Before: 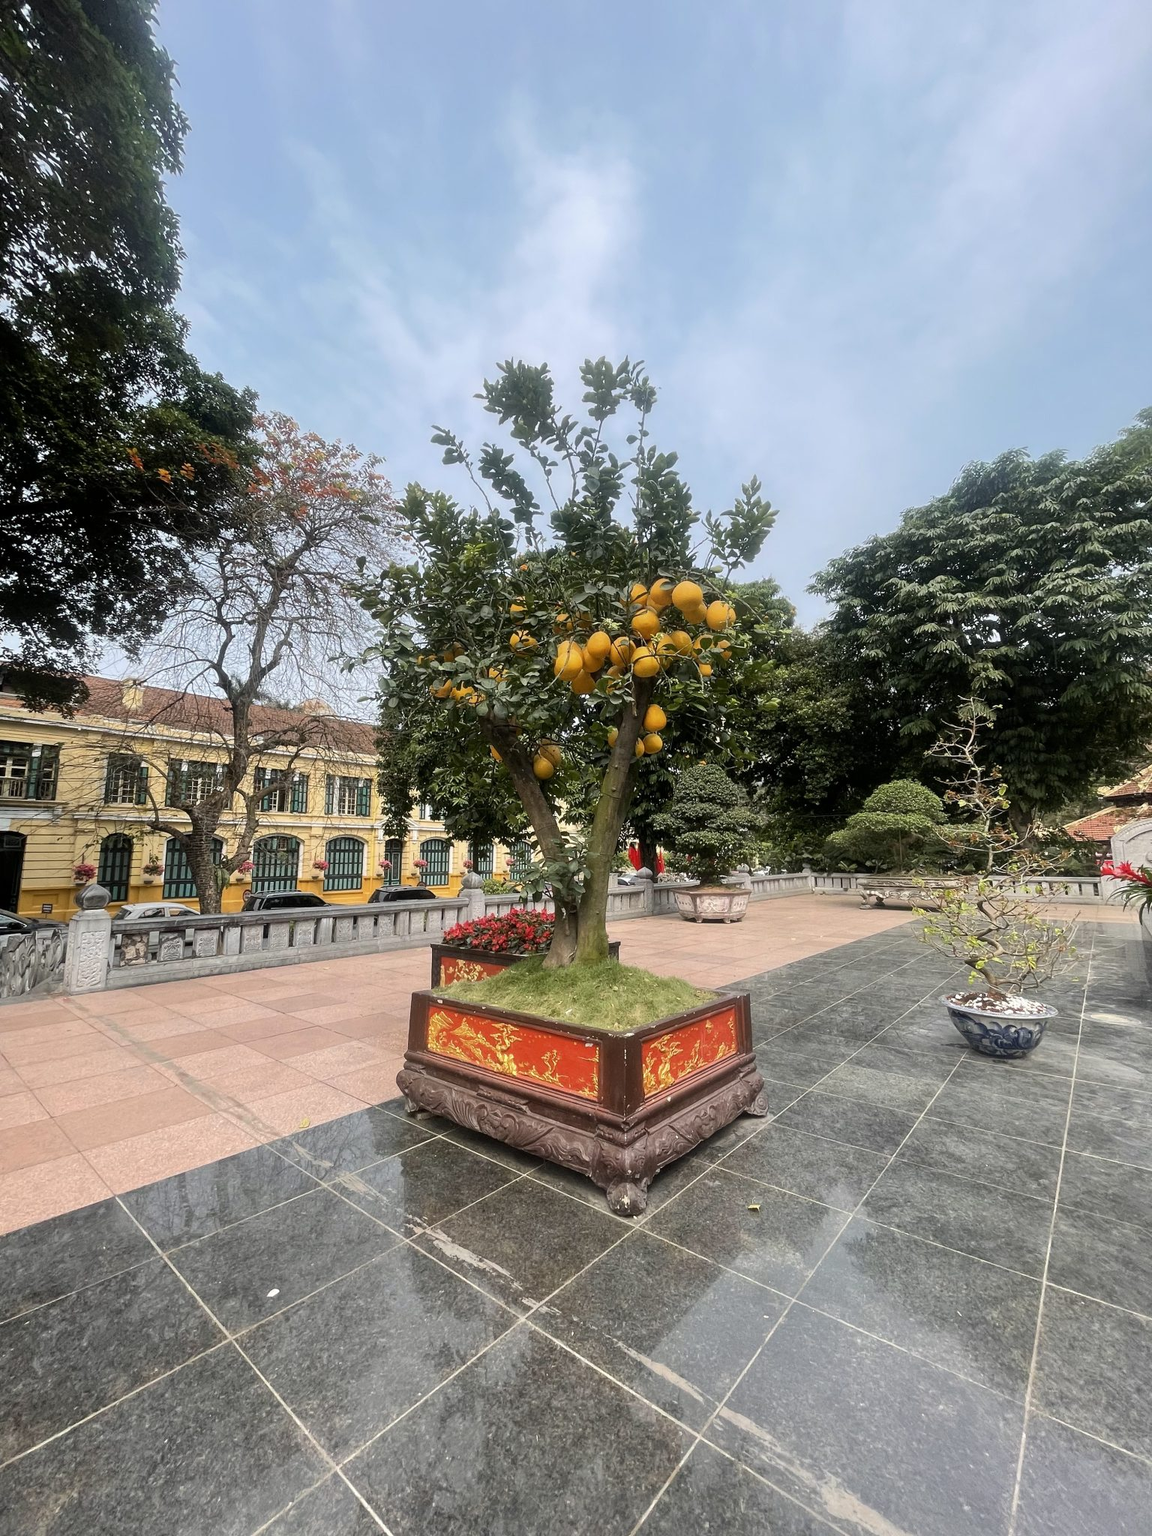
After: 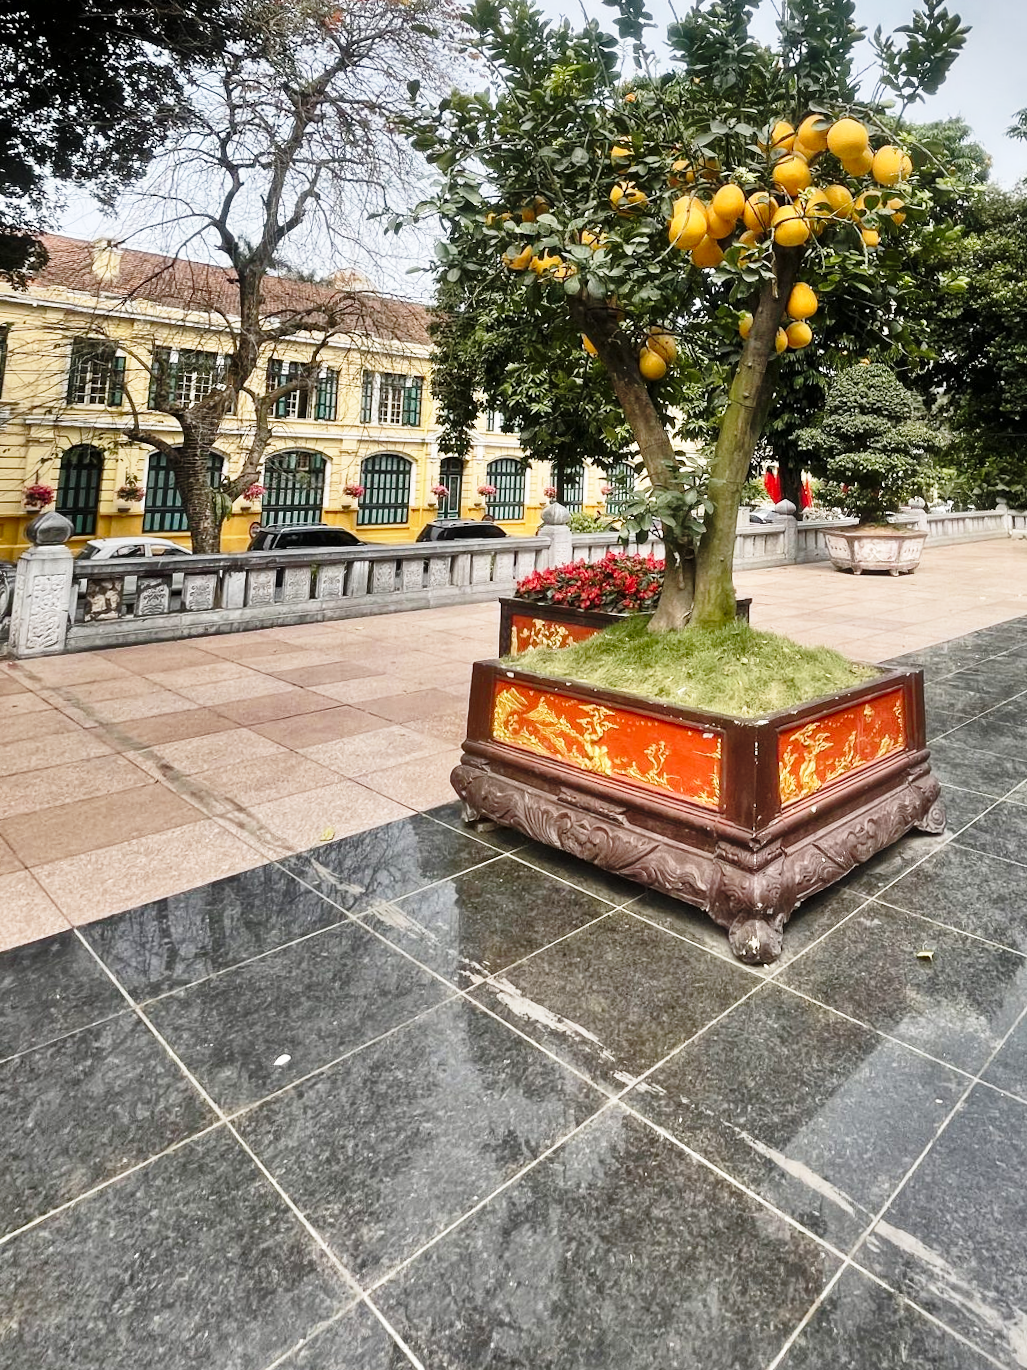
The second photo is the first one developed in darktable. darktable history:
shadows and highlights: shadows 20.91, highlights -82.73, soften with gaussian
base curve: curves: ch0 [(0, 0) (0.028, 0.03) (0.121, 0.232) (0.46, 0.748) (0.859, 0.968) (1, 1)], preserve colors none
crop and rotate: angle -0.82°, left 3.85%, top 31.828%, right 27.992%
